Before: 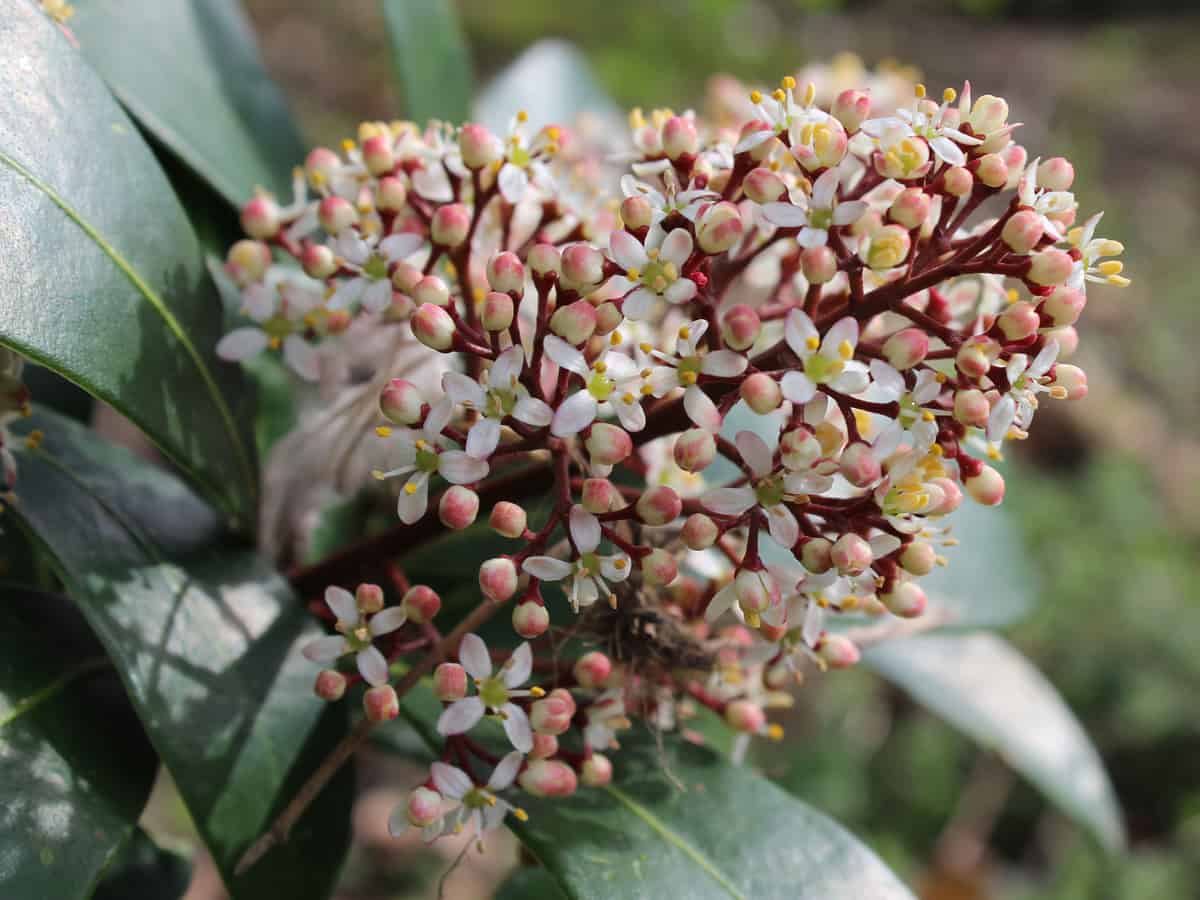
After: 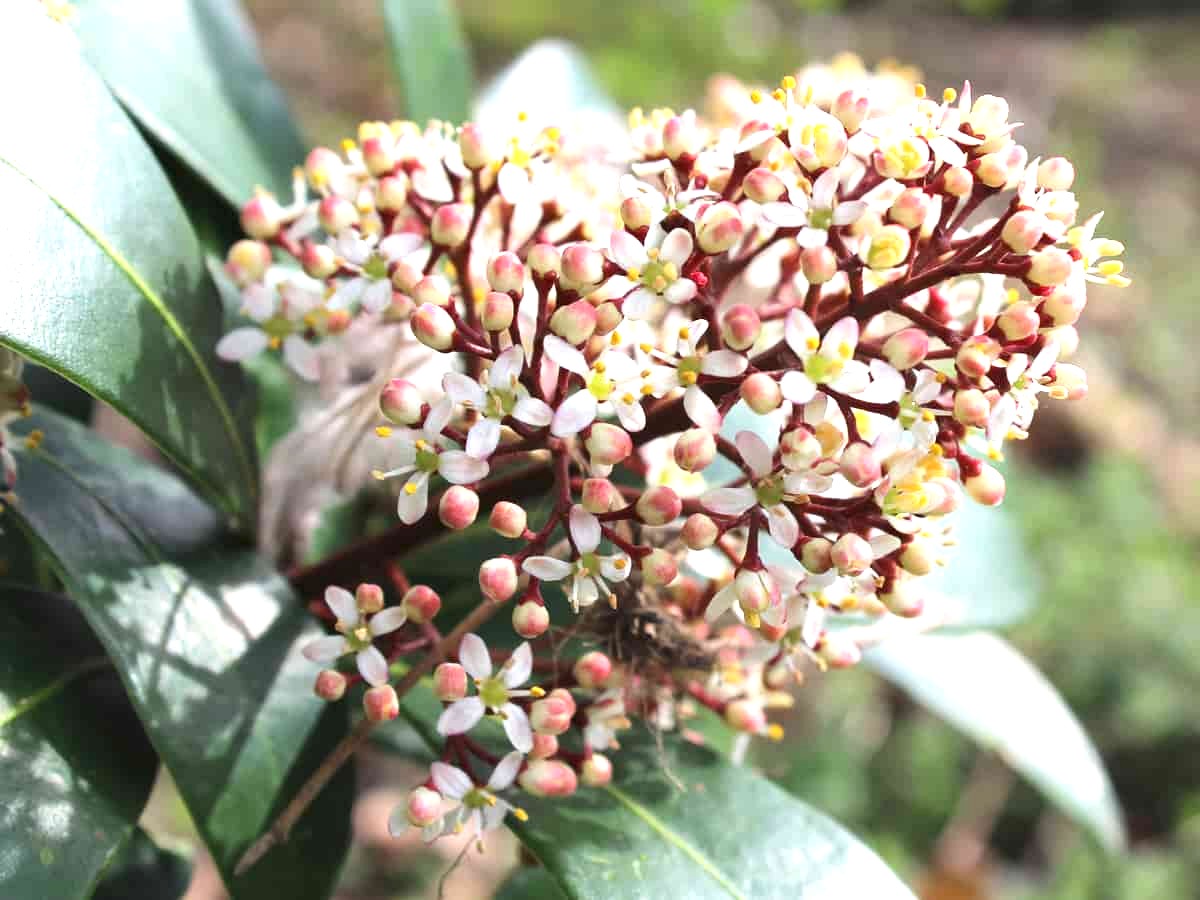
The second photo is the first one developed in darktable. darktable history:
exposure: black level correction 0, exposure 1.185 EV, compensate exposure bias true, compensate highlight preservation false
